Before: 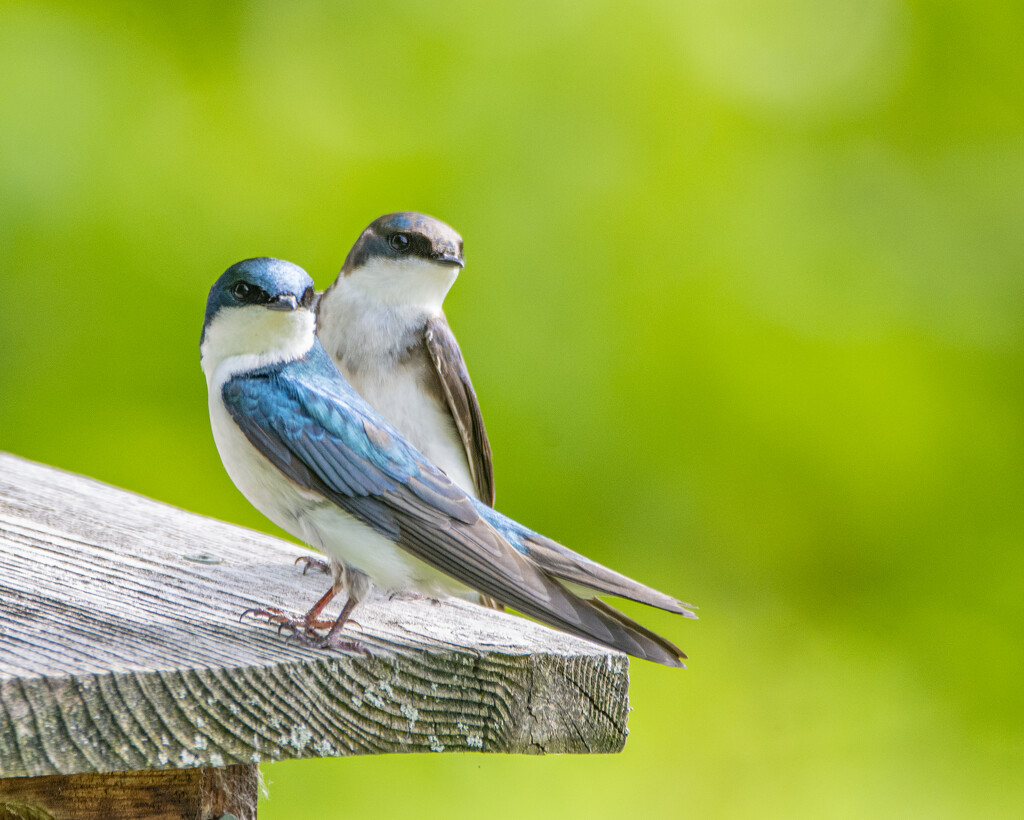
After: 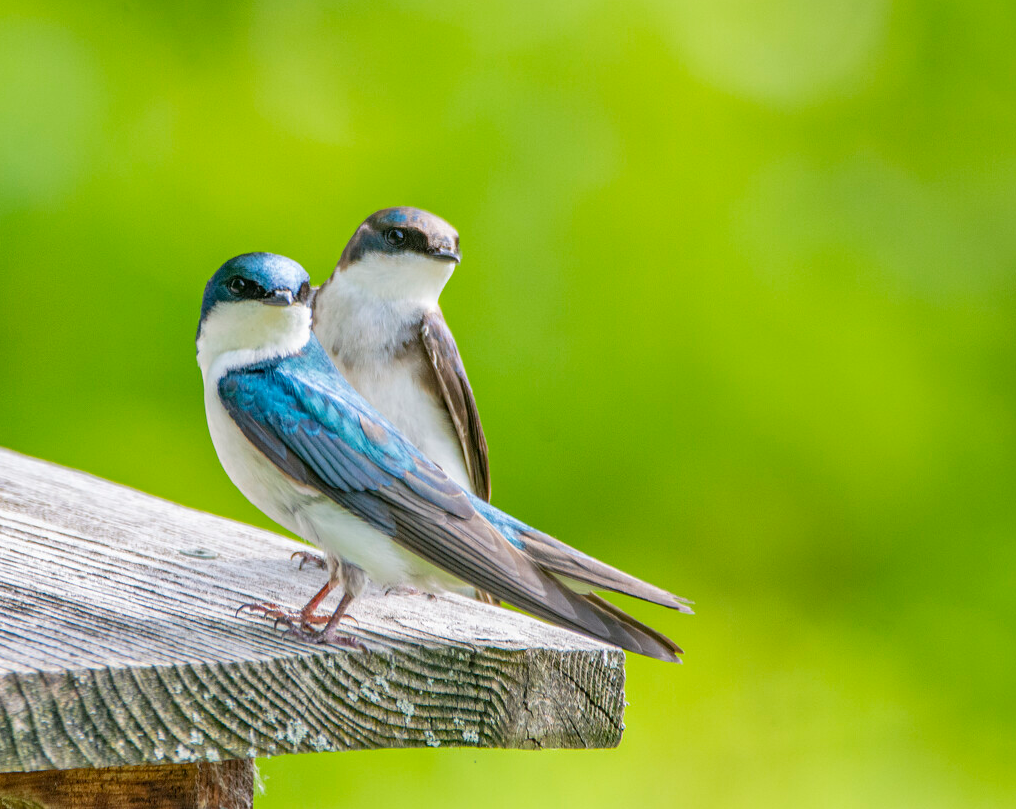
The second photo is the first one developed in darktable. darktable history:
crop: left 0.484%, top 0.649%, right 0.242%, bottom 0.689%
